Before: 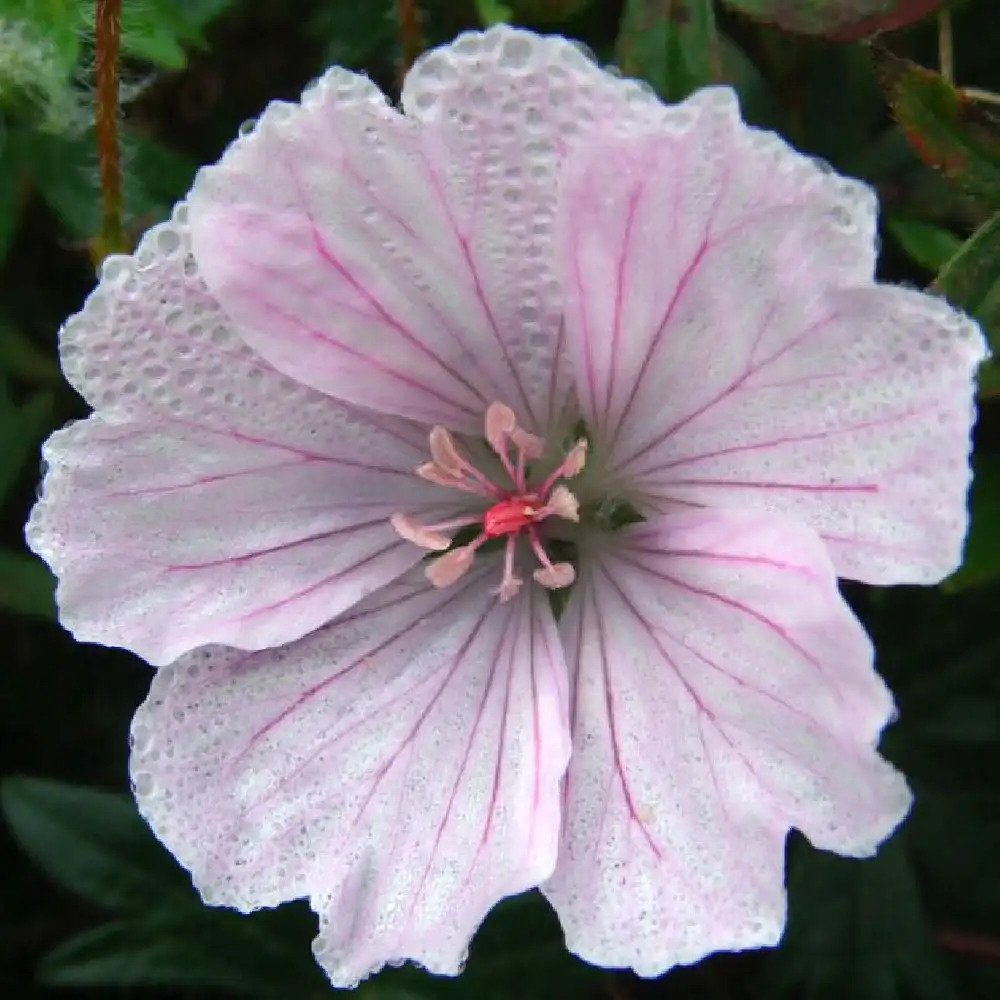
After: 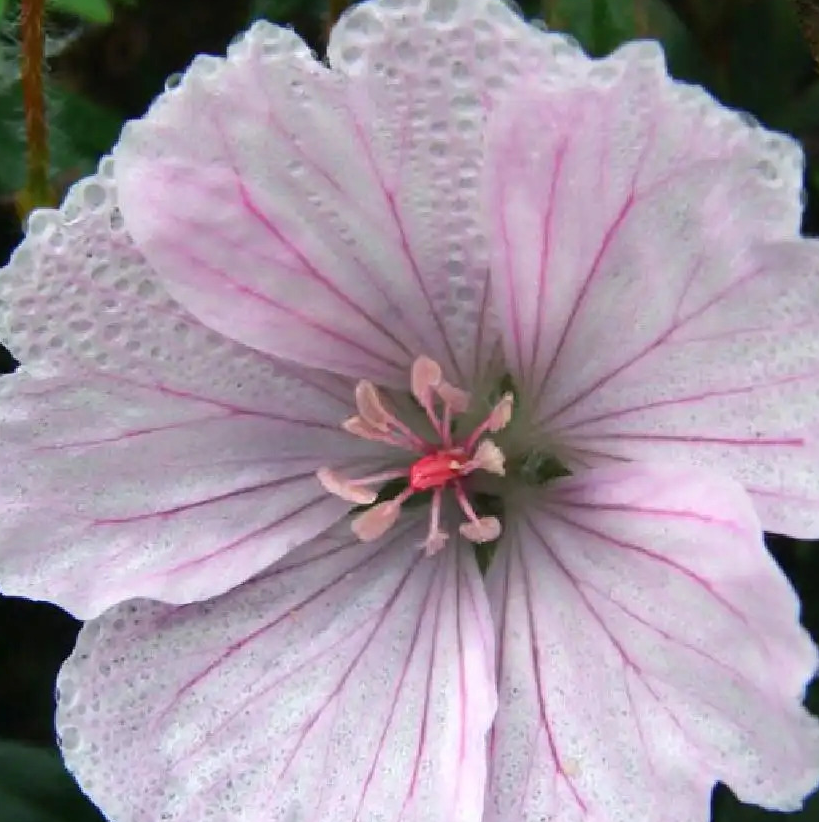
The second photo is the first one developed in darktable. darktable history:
crop and rotate: left 7.459%, top 4.631%, right 10.618%, bottom 13.117%
